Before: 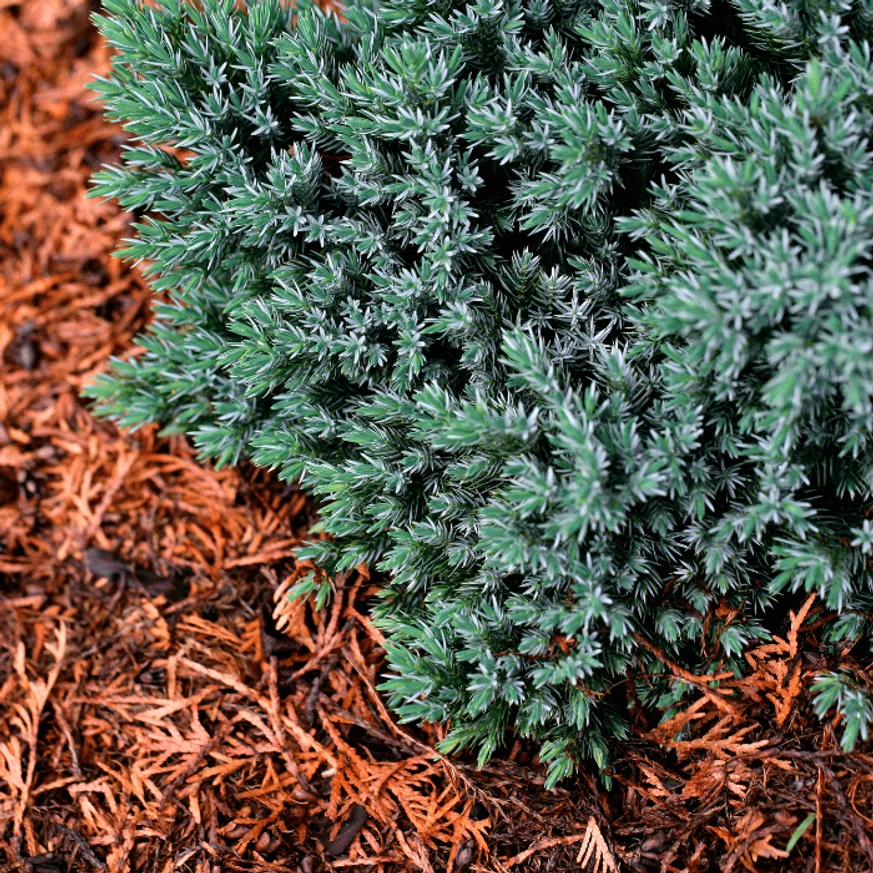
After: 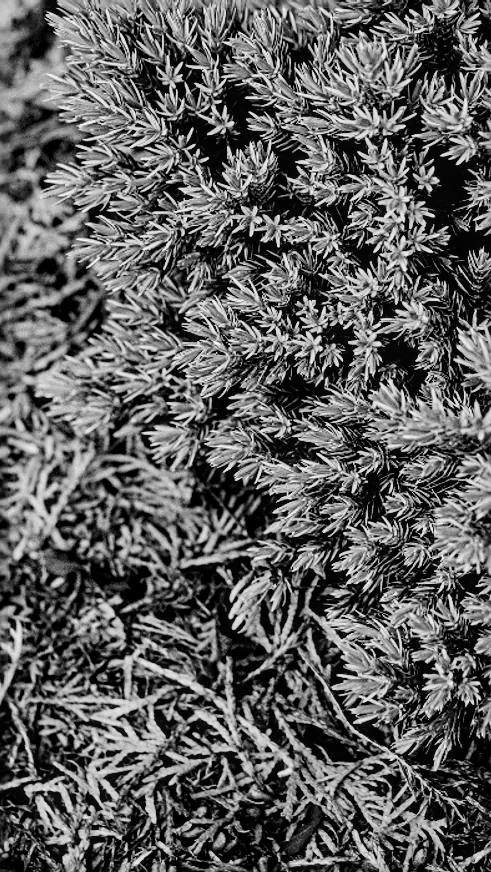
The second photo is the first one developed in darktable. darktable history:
sharpen: radius 2.817, amount 0.715
local contrast: on, module defaults
monochrome: a 2.21, b -1.33, size 2.2
filmic rgb: black relative exposure -7.65 EV, white relative exposure 4.56 EV, hardness 3.61
crop: left 5.114%, right 38.589%
white balance: red 0.954, blue 1.079
tone equalizer: -8 EV -0.75 EV, -7 EV -0.7 EV, -6 EV -0.6 EV, -5 EV -0.4 EV, -3 EV 0.4 EV, -2 EV 0.6 EV, -1 EV 0.7 EV, +0 EV 0.75 EV, edges refinement/feathering 500, mask exposure compensation -1.57 EV, preserve details no
